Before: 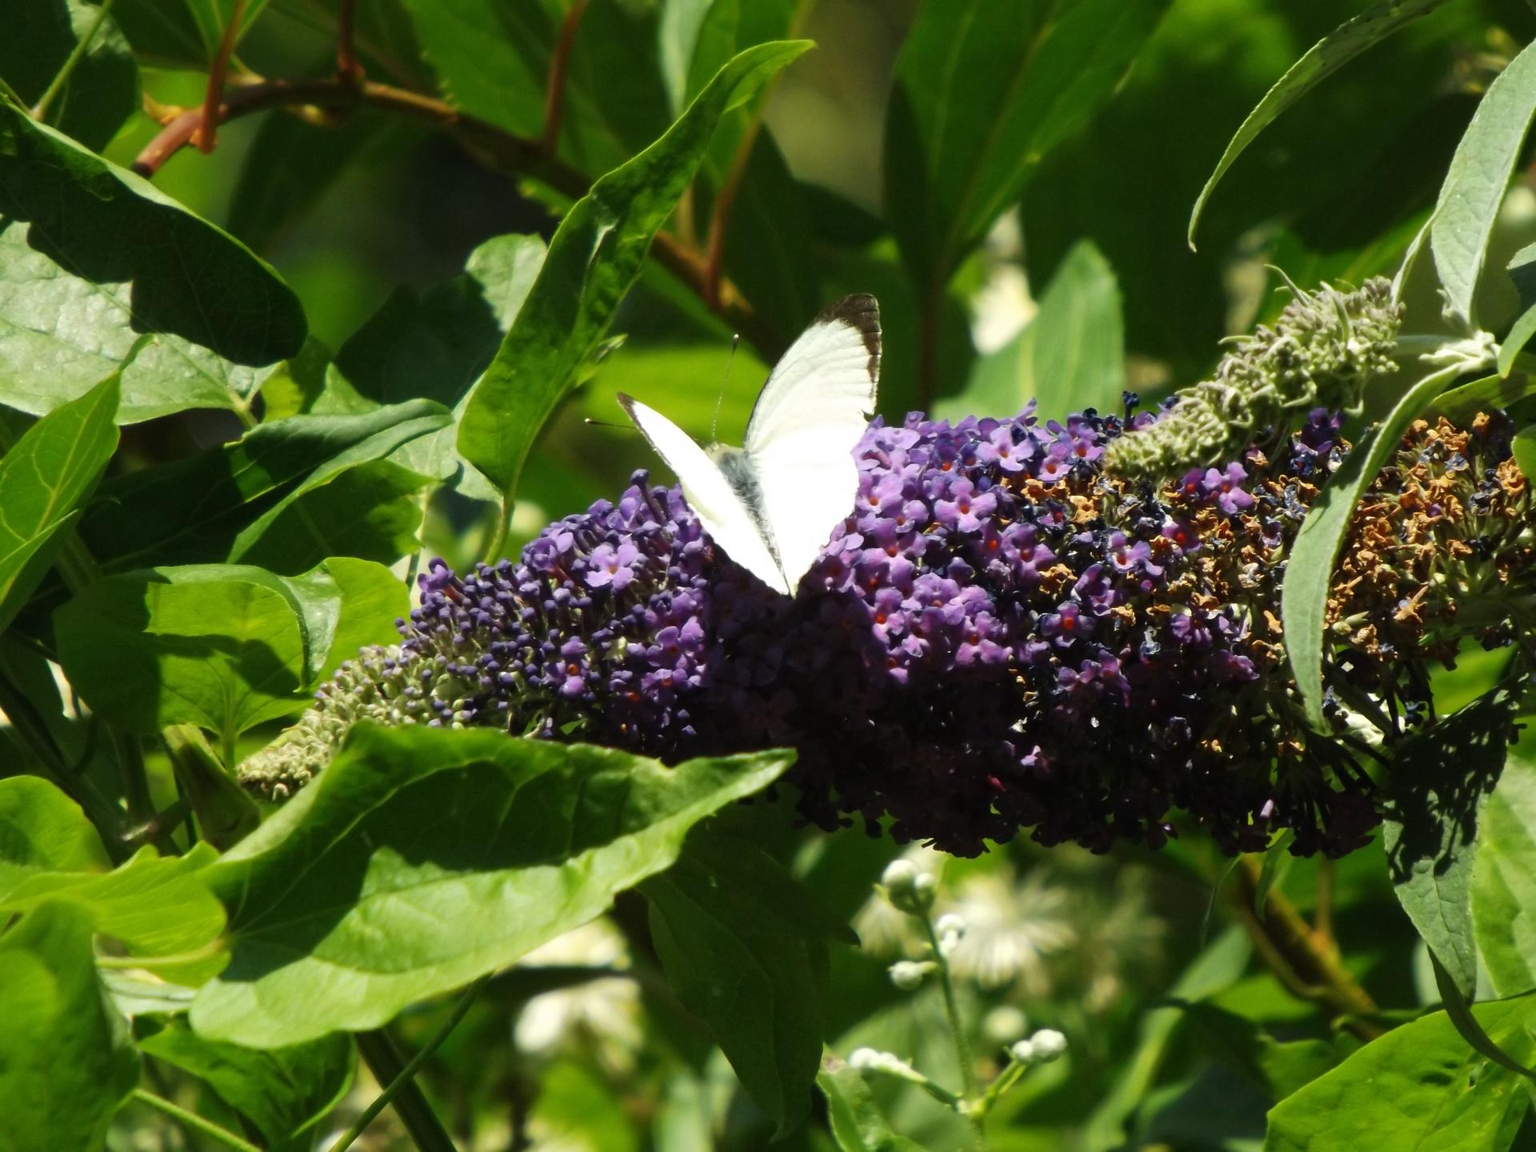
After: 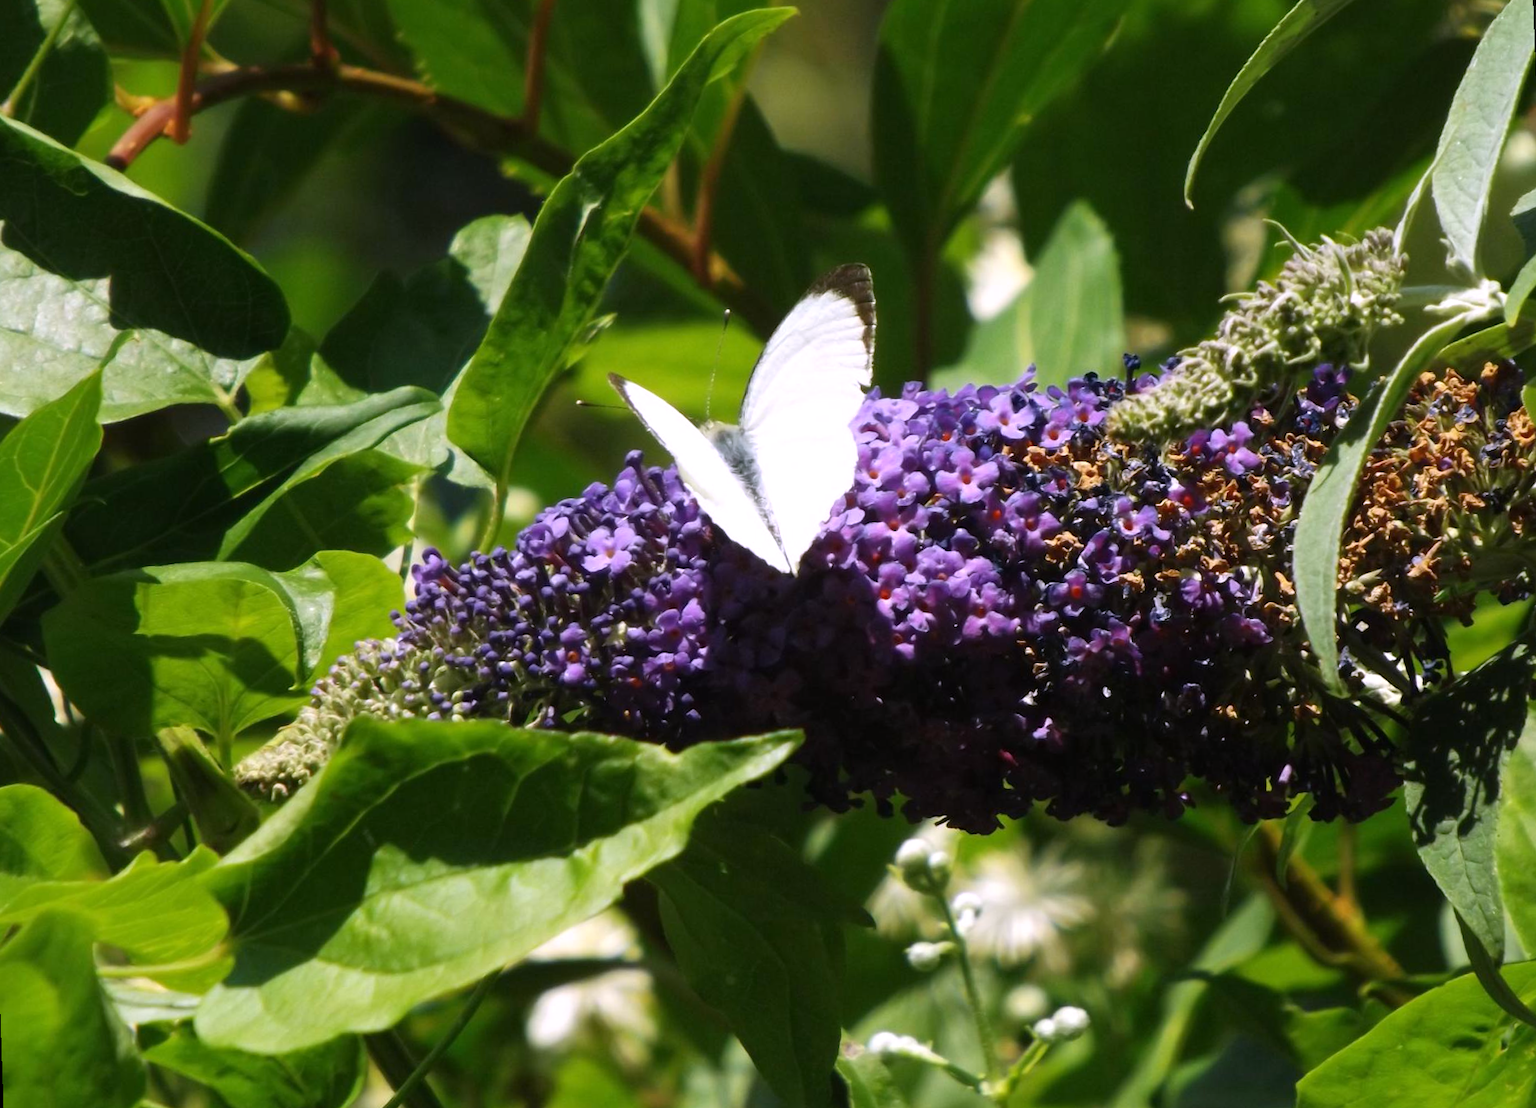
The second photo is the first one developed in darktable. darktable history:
white balance: red 1.042, blue 1.17
rotate and perspective: rotation -2°, crop left 0.022, crop right 0.978, crop top 0.049, crop bottom 0.951
